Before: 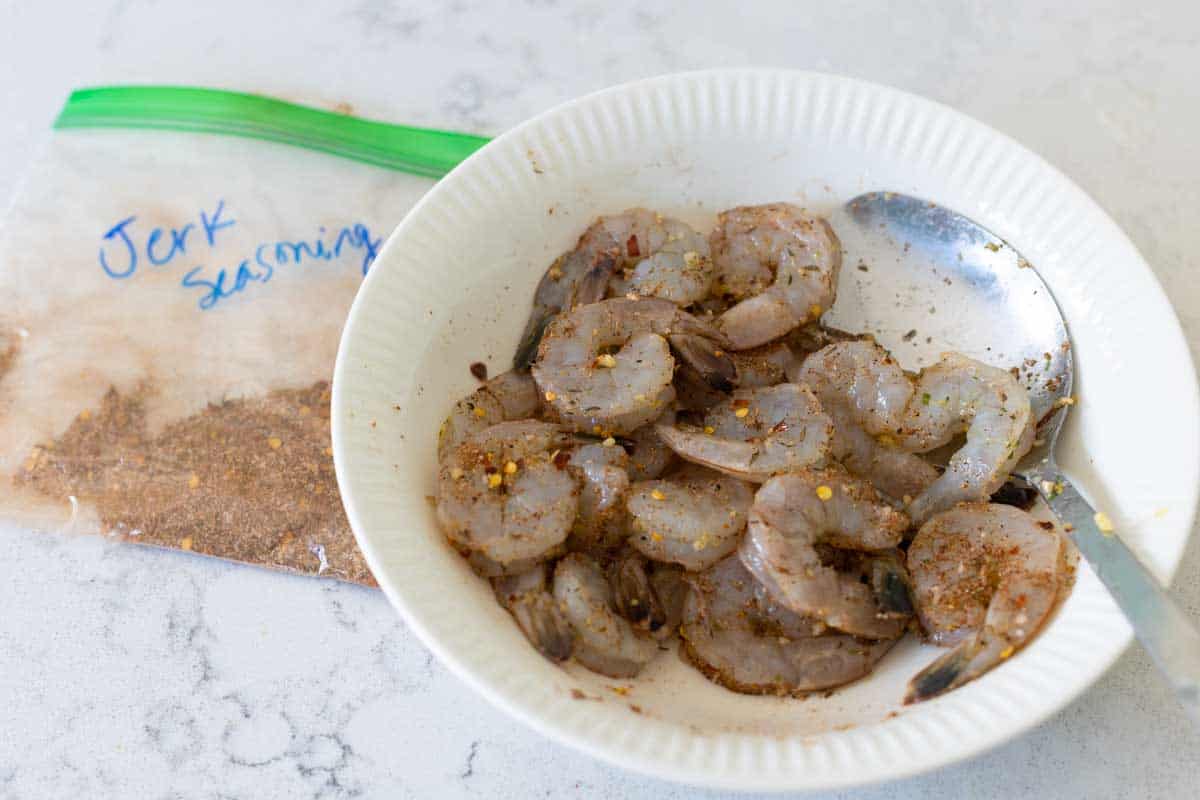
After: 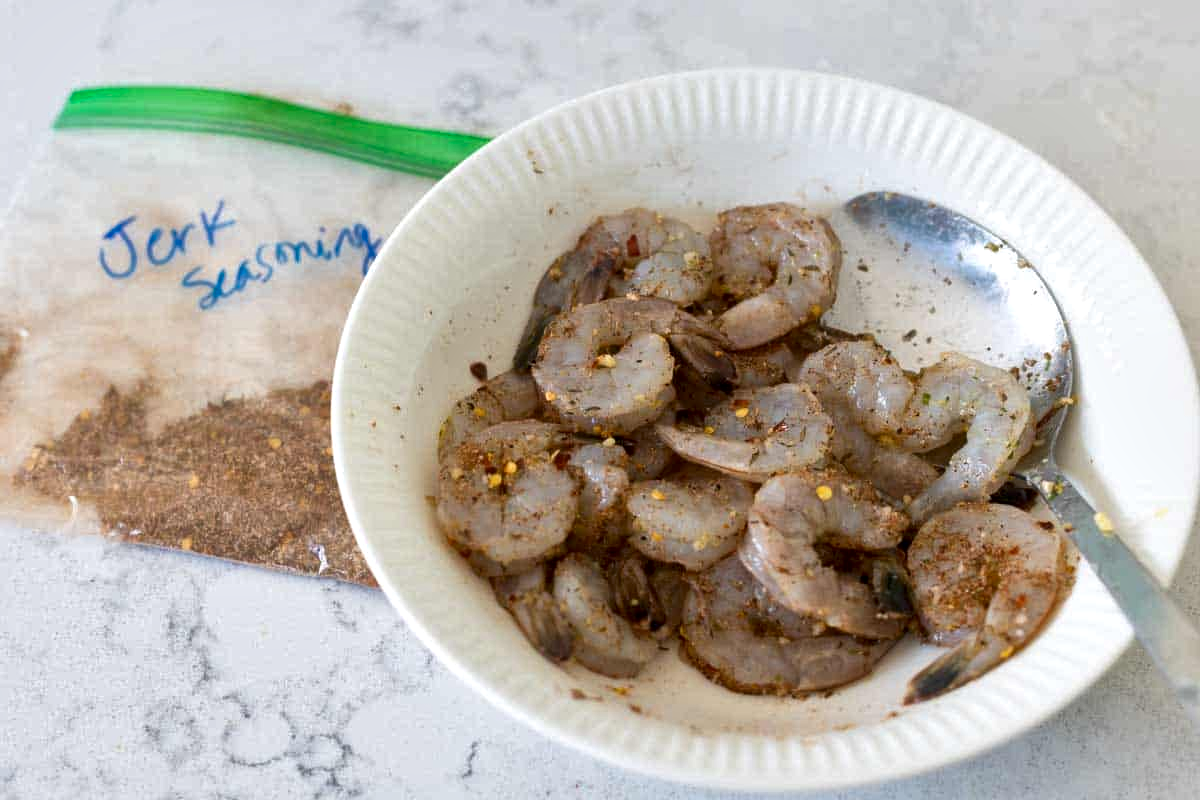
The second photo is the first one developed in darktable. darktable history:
shadows and highlights: radius 126.27, shadows 30.35, highlights -30.61, low approximation 0.01, soften with gaussian
local contrast: mode bilateral grid, contrast 20, coarseness 49, detail 148%, midtone range 0.2
exposure: compensate highlight preservation false
